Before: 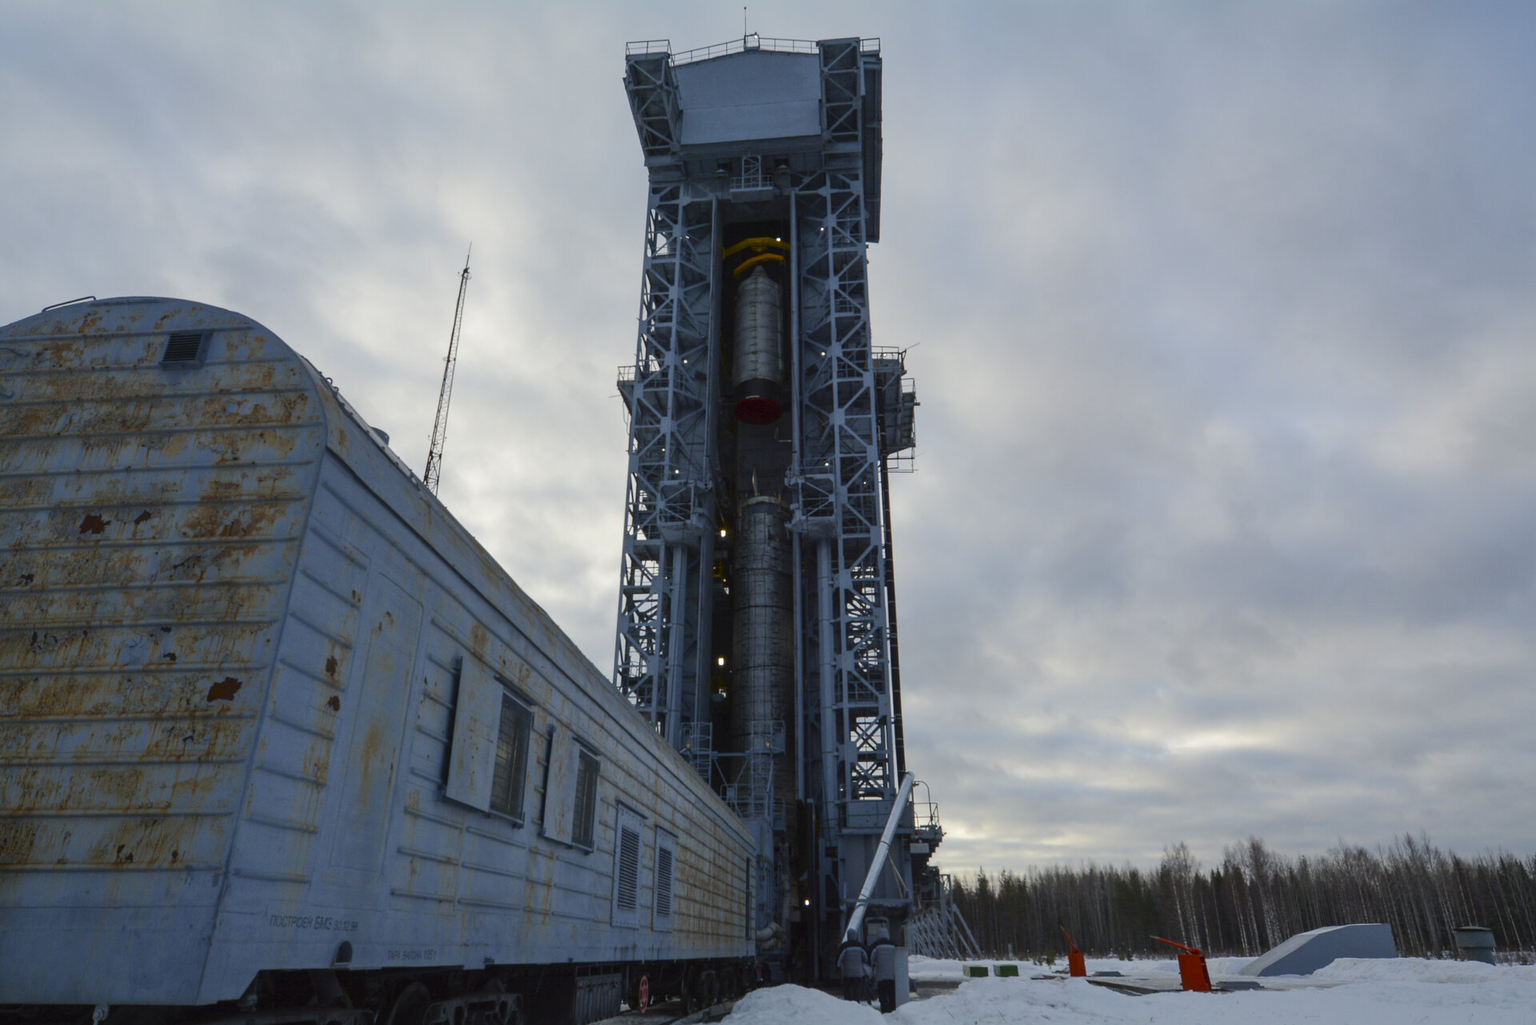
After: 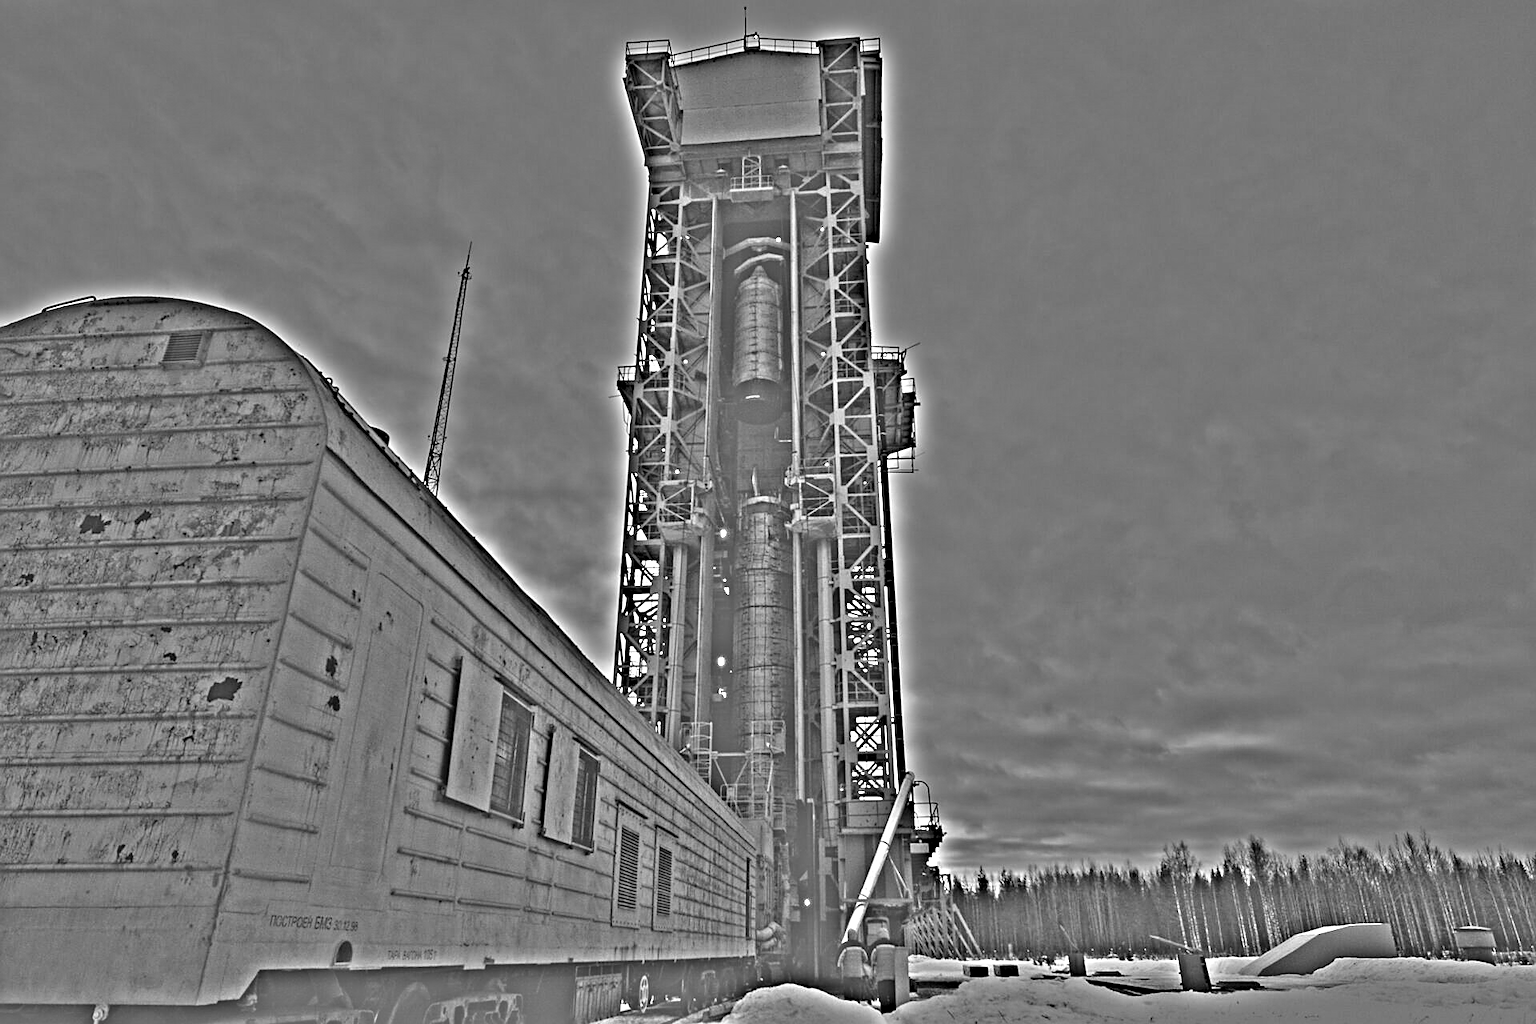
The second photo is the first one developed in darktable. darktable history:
highpass: sharpness 49.79%, contrast boost 49.79%
white balance: emerald 1
sharpen: on, module defaults
